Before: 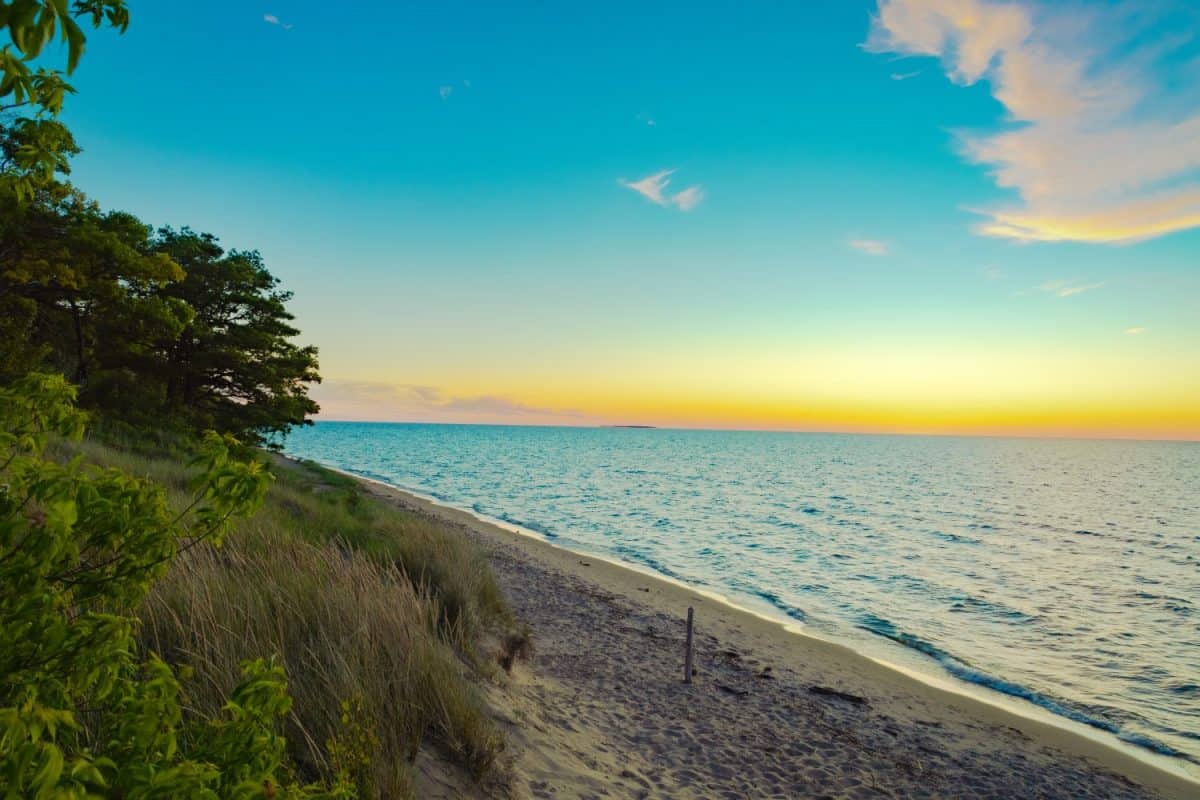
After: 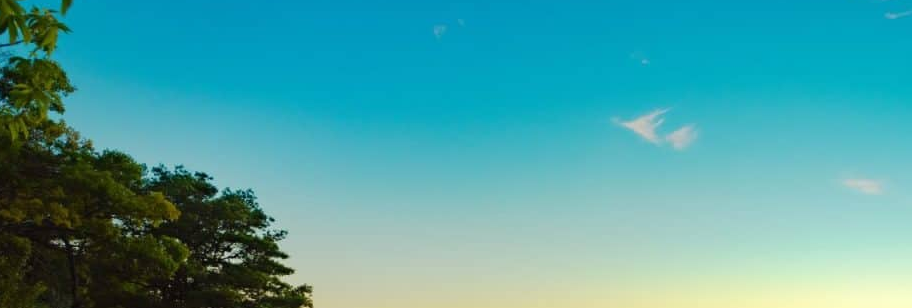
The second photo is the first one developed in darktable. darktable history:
crop: left 0.582%, top 7.641%, right 23.341%, bottom 53.832%
